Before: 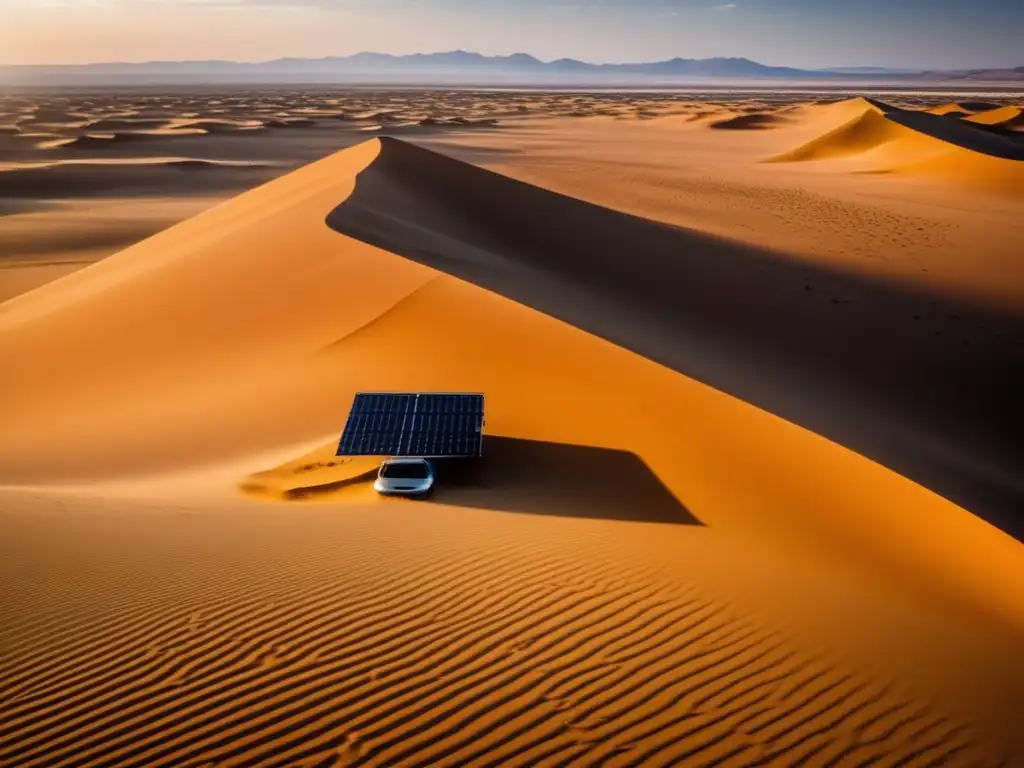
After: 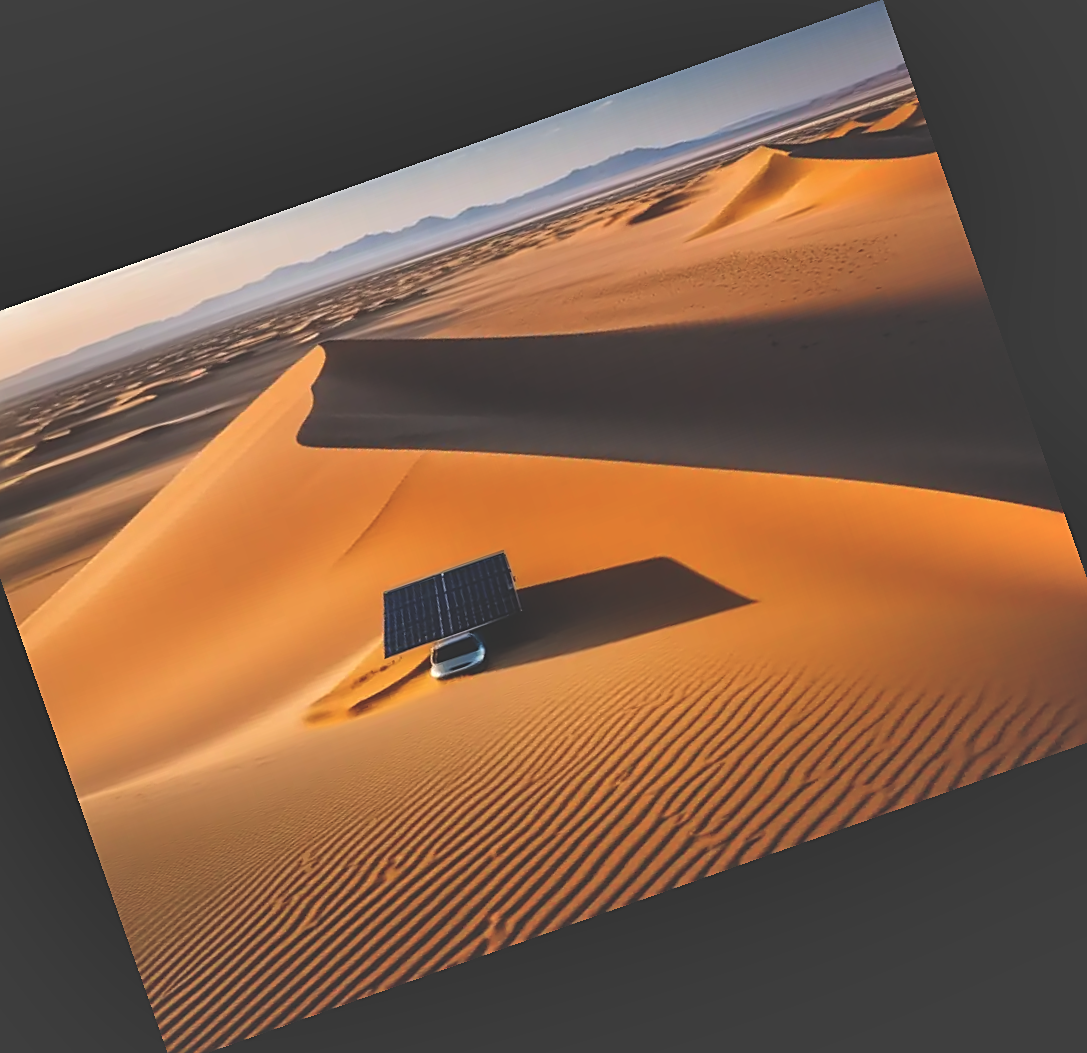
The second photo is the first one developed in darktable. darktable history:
exposure: black level correction -0.03, compensate highlight preservation false
sharpen: on, module defaults
crop and rotate: angle 19.43°, left 6.812%, right 4.125%, bottom 1.087%
shadows and highlights: low approximation 0.01, soften with gaussian
